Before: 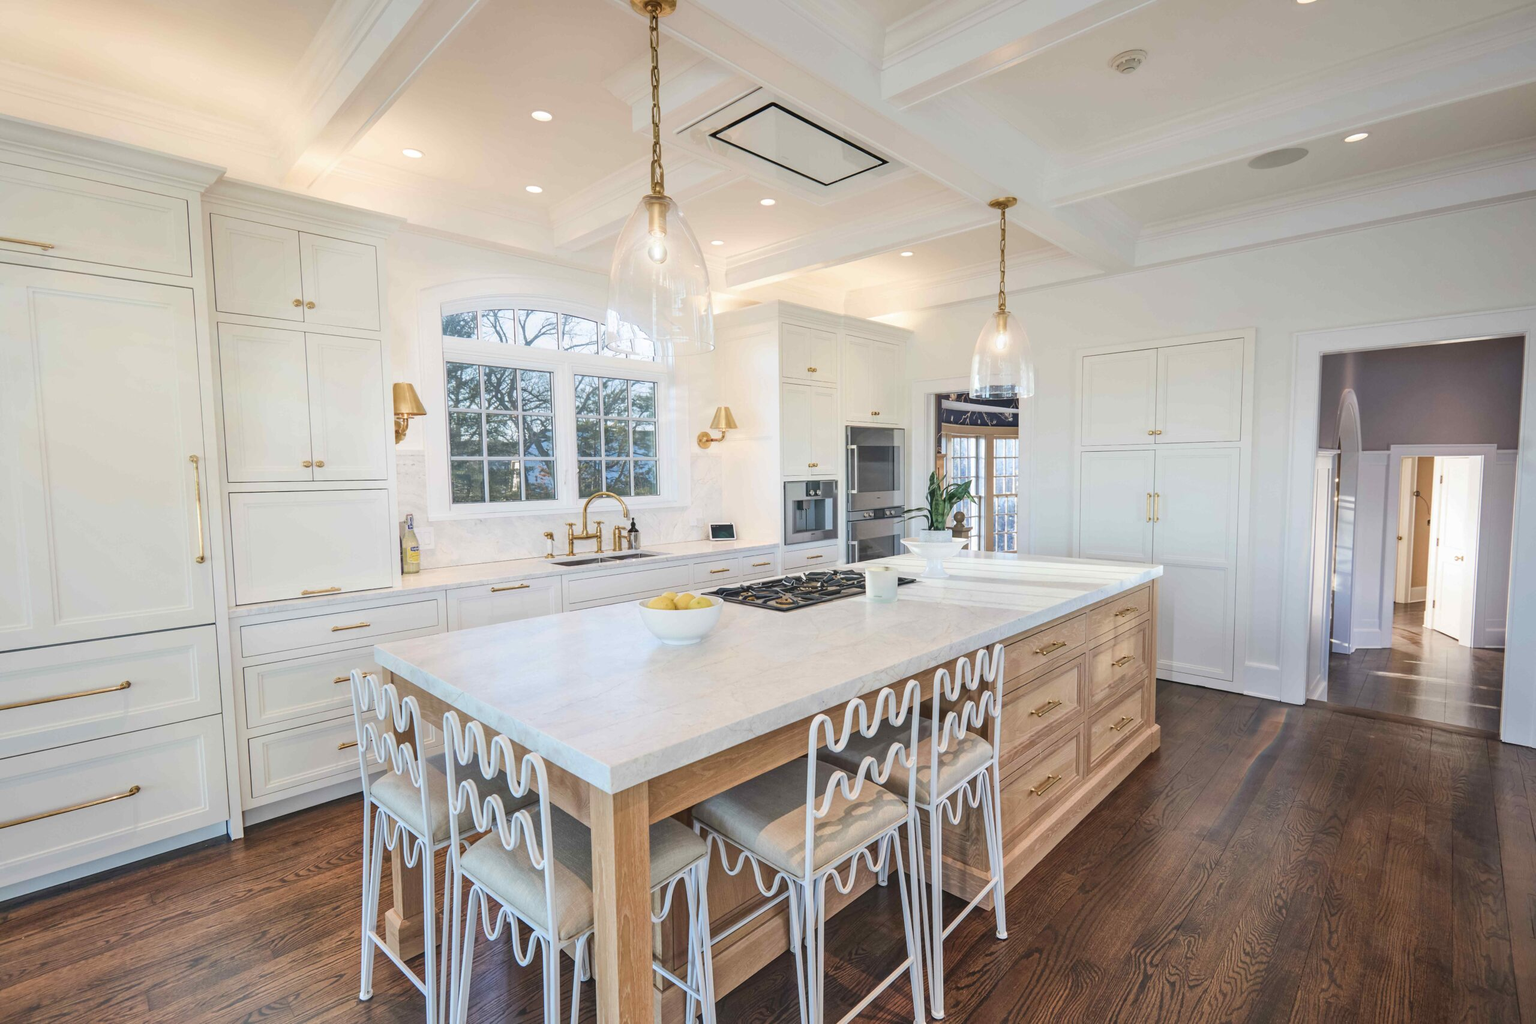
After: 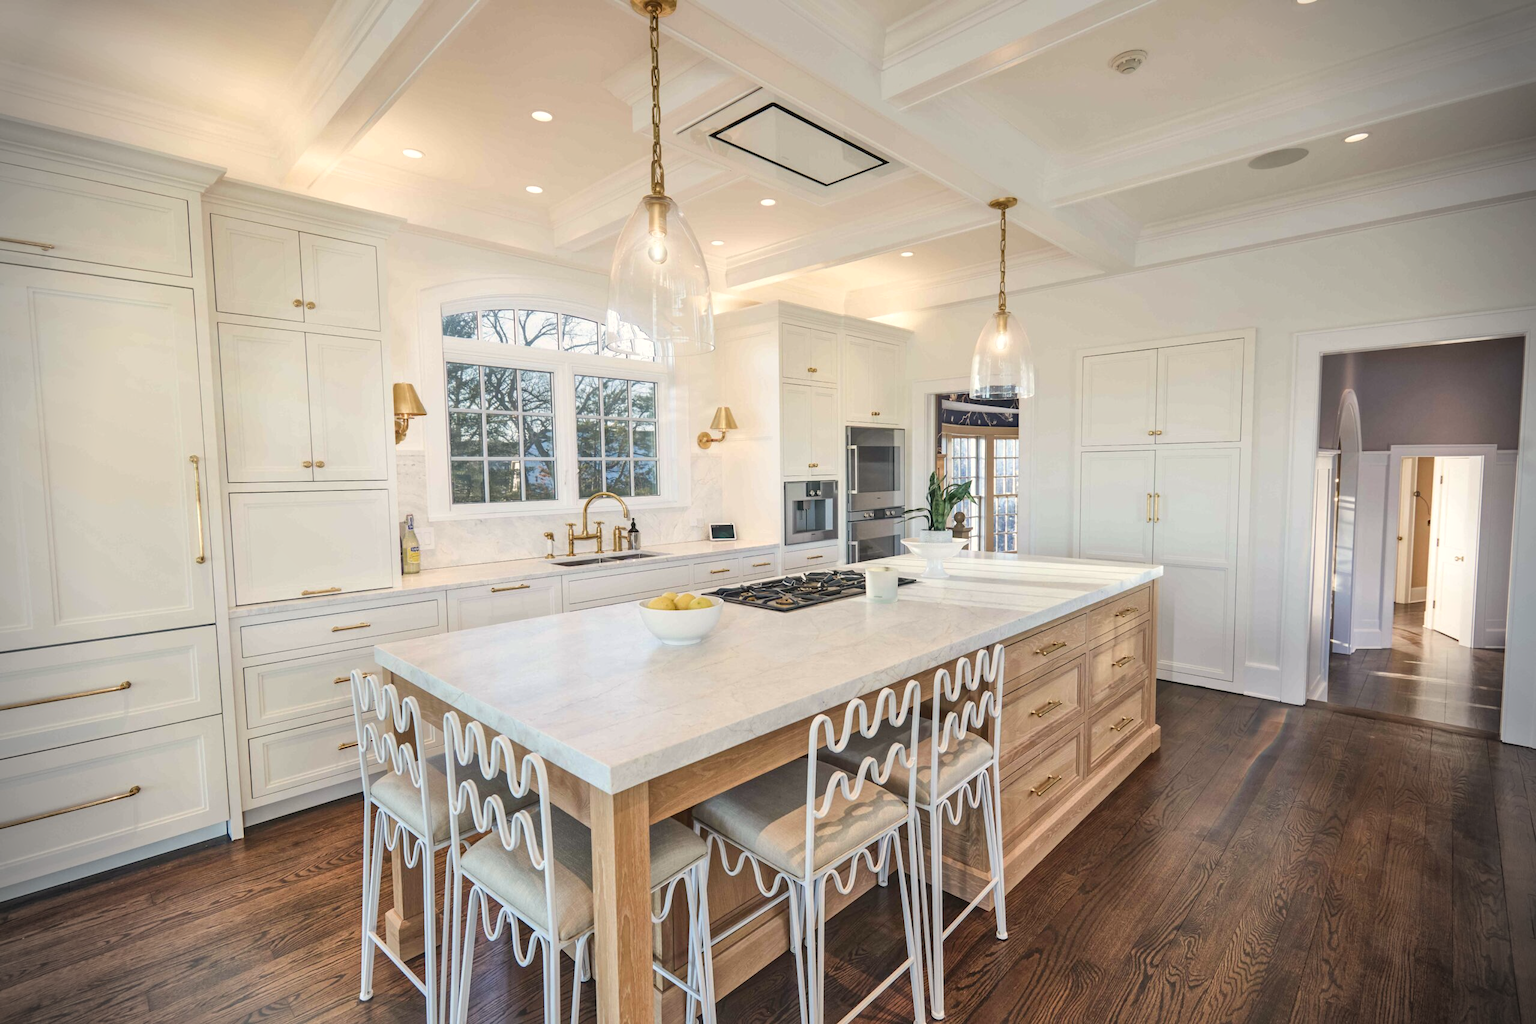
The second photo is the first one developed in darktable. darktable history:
color calibration: x 0.334, y 0.349, temperature 5426 K
vignetting: fall-off start 88.03%, fall-off radius 24.9%
local contrast: mode bilateral grid, contrast 20, coarseness 50, detail 120%, midtone range 0.2
